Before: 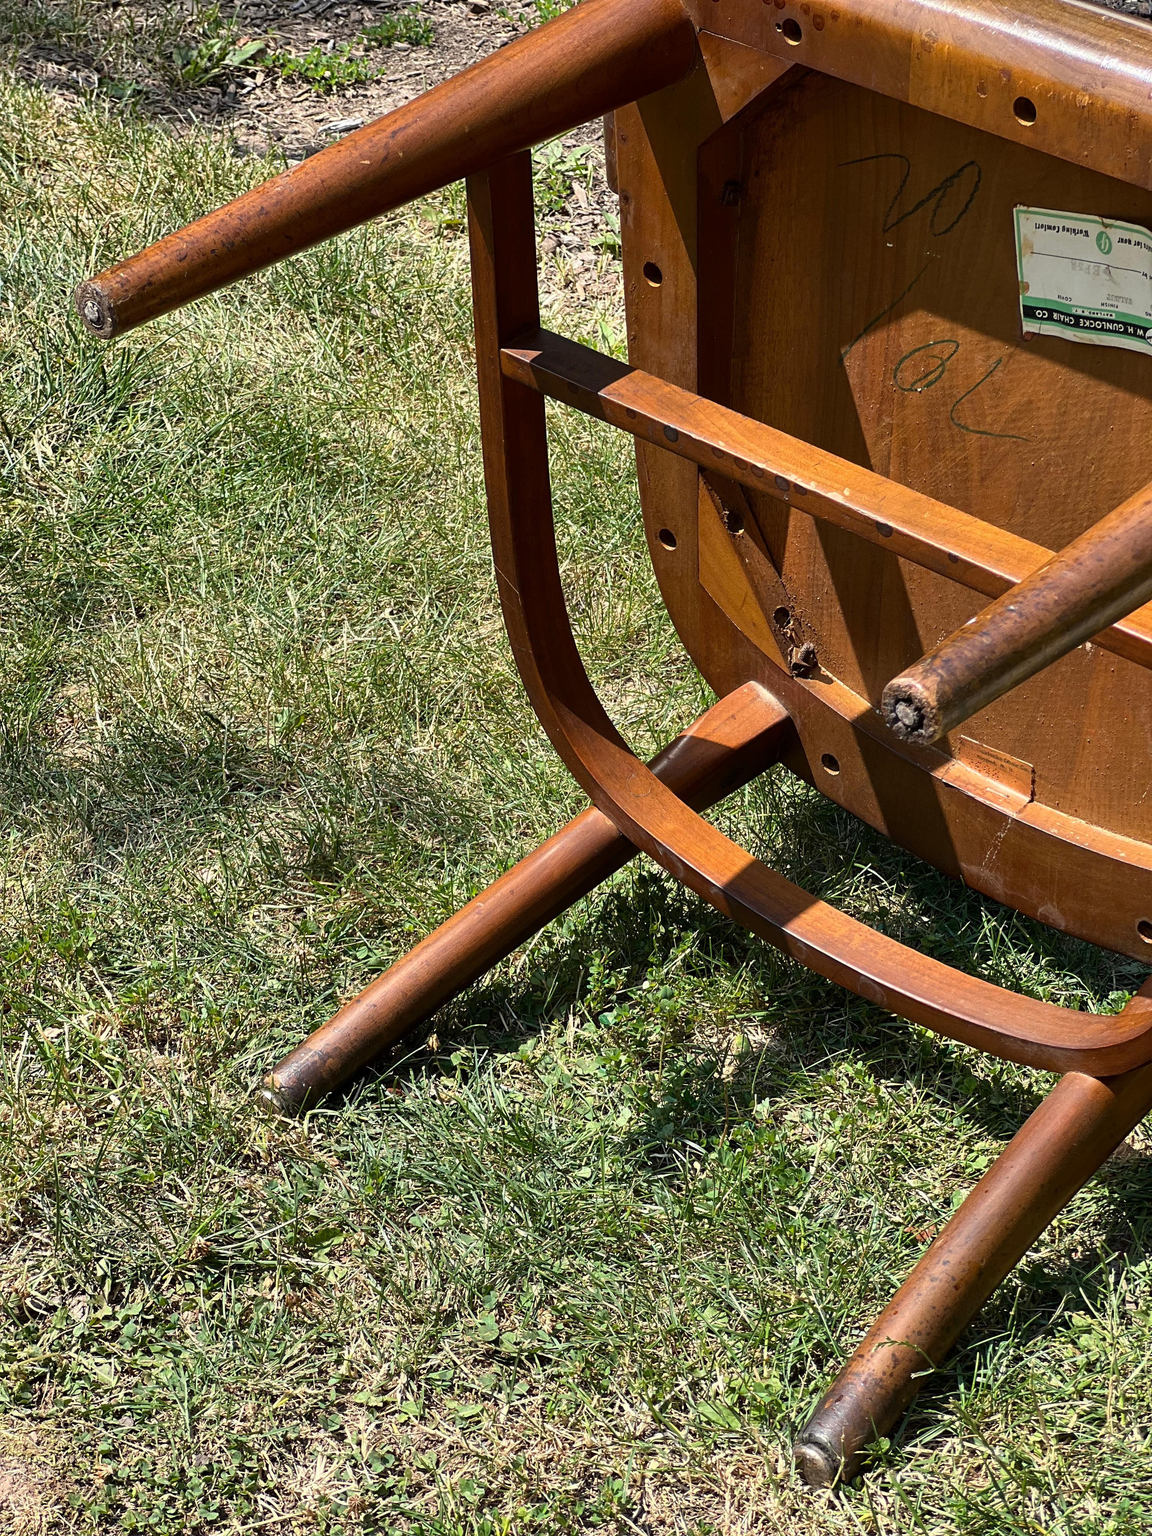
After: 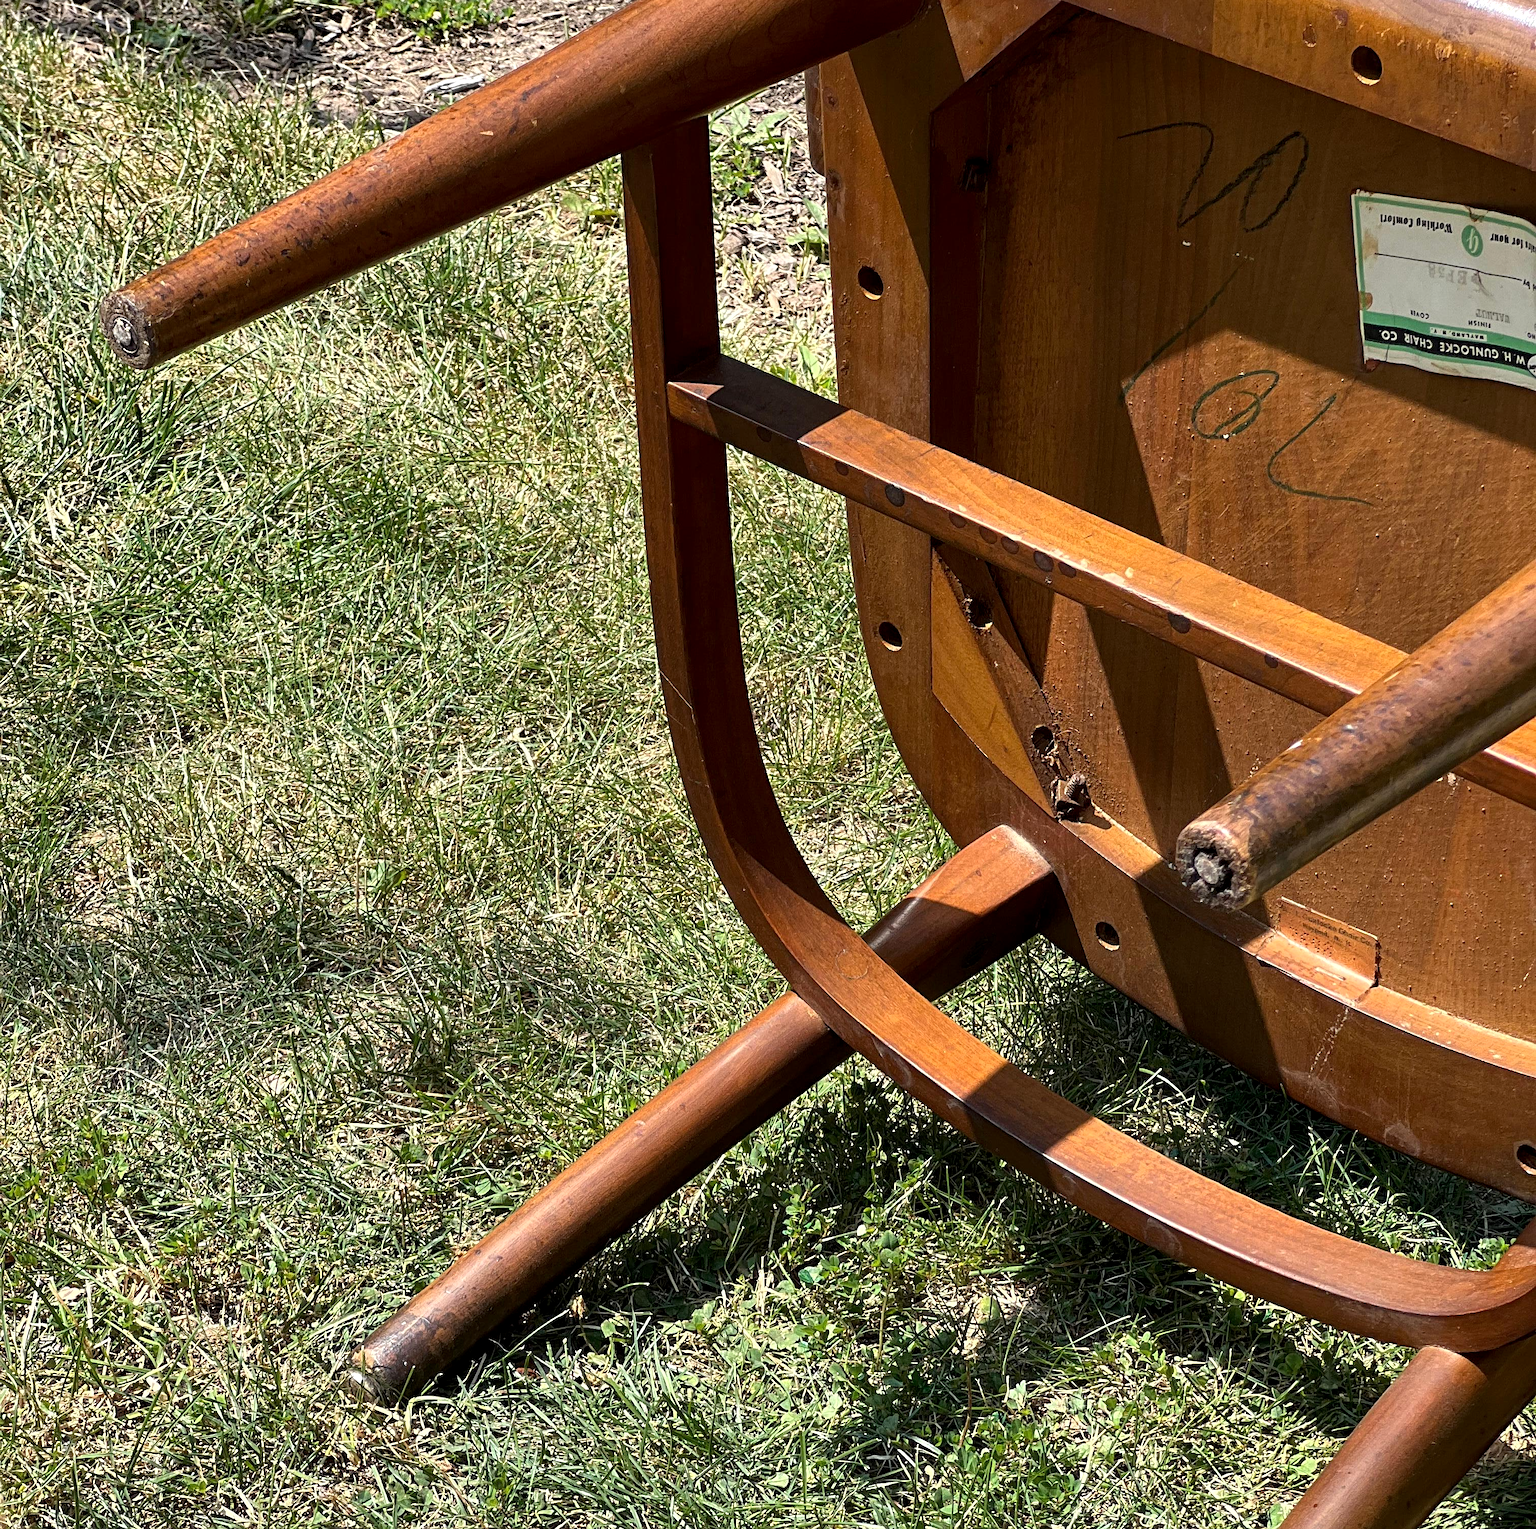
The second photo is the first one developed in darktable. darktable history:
sharpen: amount 0.212
local contrast: highlights 103%, shadows 103%, detail 119%, midtone range 0.2
exposure: exposure 0.074 EV, compensate exposure bias true, compensate highlight preservation false
crop: top 4.085%, bottom 21.213%
